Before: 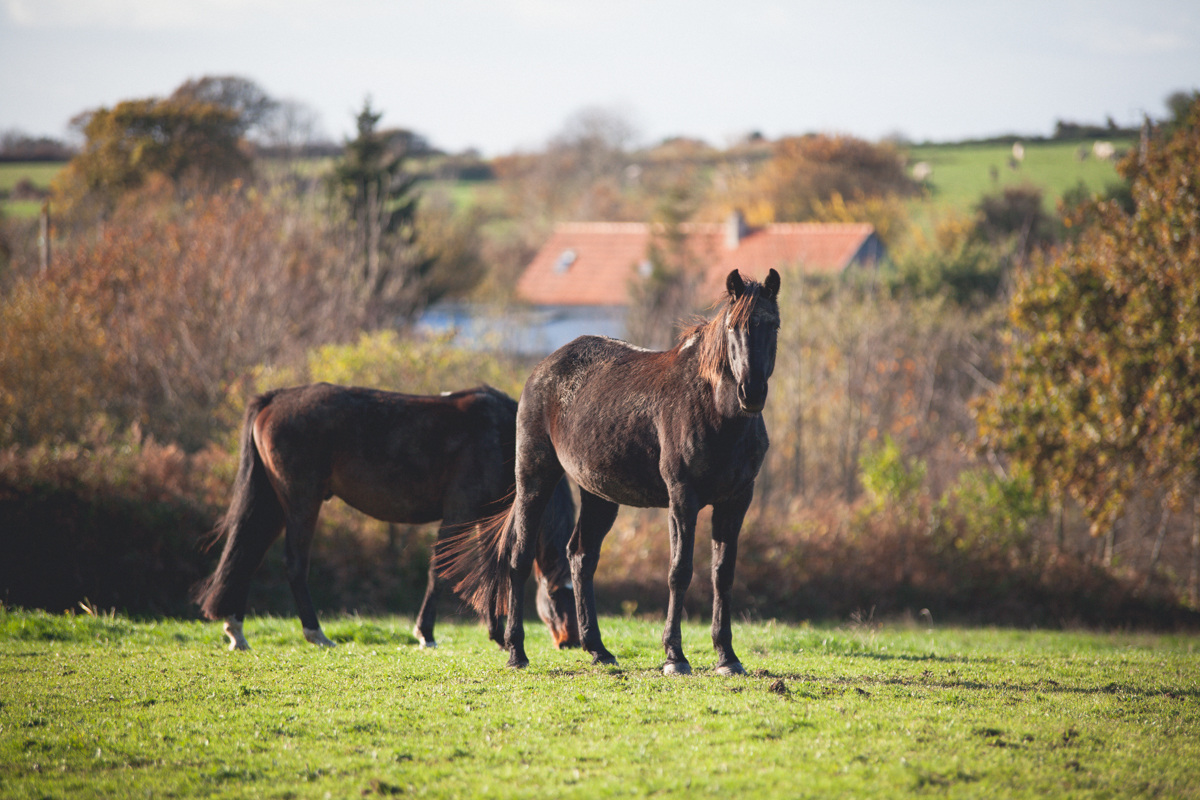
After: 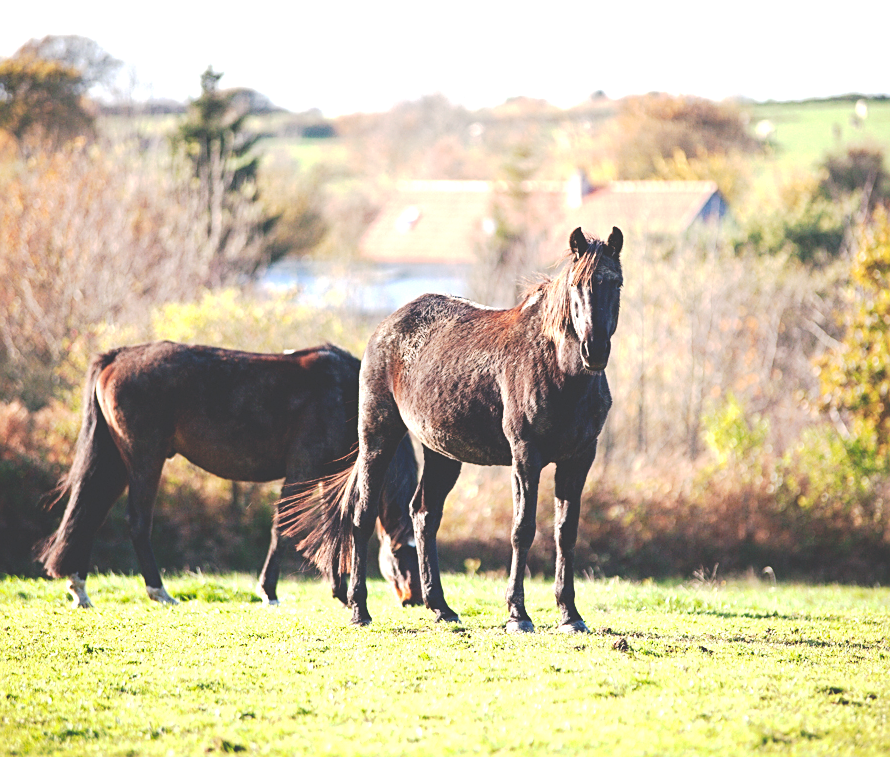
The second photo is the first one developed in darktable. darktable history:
crop and rotate: left 13.15%, top 5.251%, right 12.609%
sharpen: on, module defaults
tone curve: curves: ch0 [(0, 0) (0.003, 0.19) (0.011, 0.192) (0.025, 0.192) (0.044, 0.194) (0.069, 0.196) (0.1, 0.197) (0.136, 0.198) (0.177, 0.216) (0.224, 0.236) (0.277, 0.269) (0.335, 0.331) (0.399, 0.418) (0.468, 0.515) (0.543, 0.621) (0.623, 0.725) (0.709, 0.804) (0.801, 0.859) (0.898, 0.913) (1, 1)], preserve colors none
exposure: exposure 1.15 EV, compensate highlight preservation false
